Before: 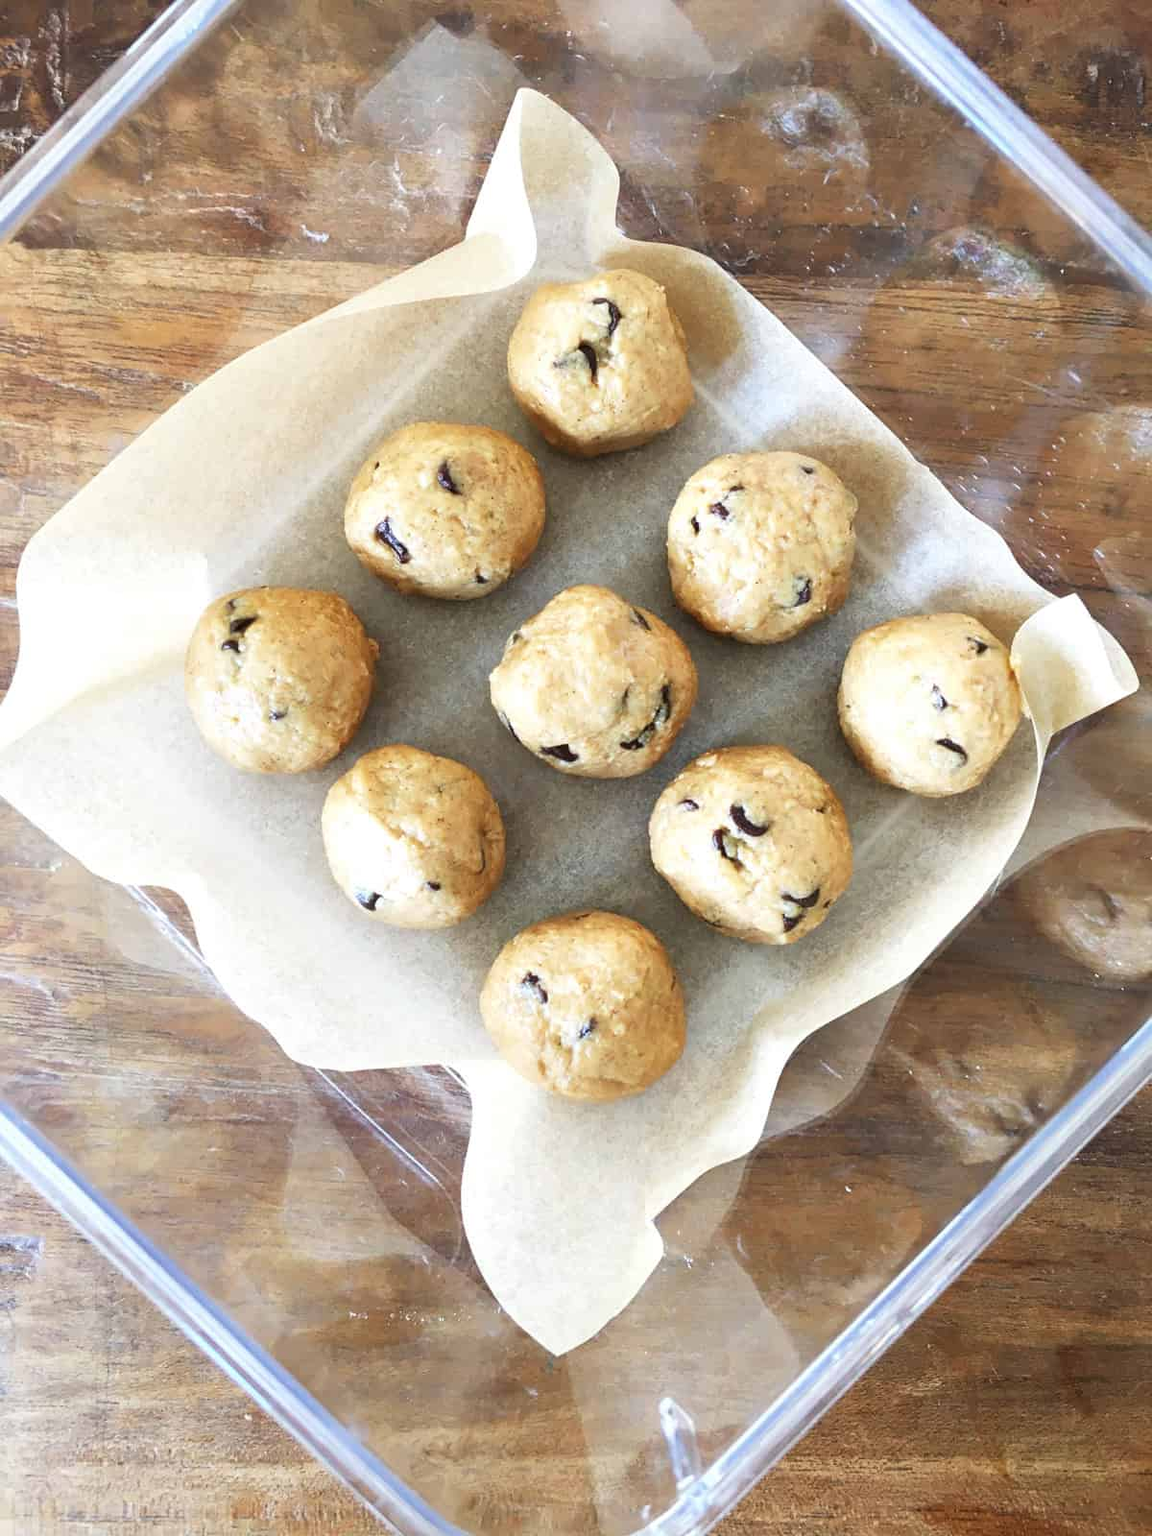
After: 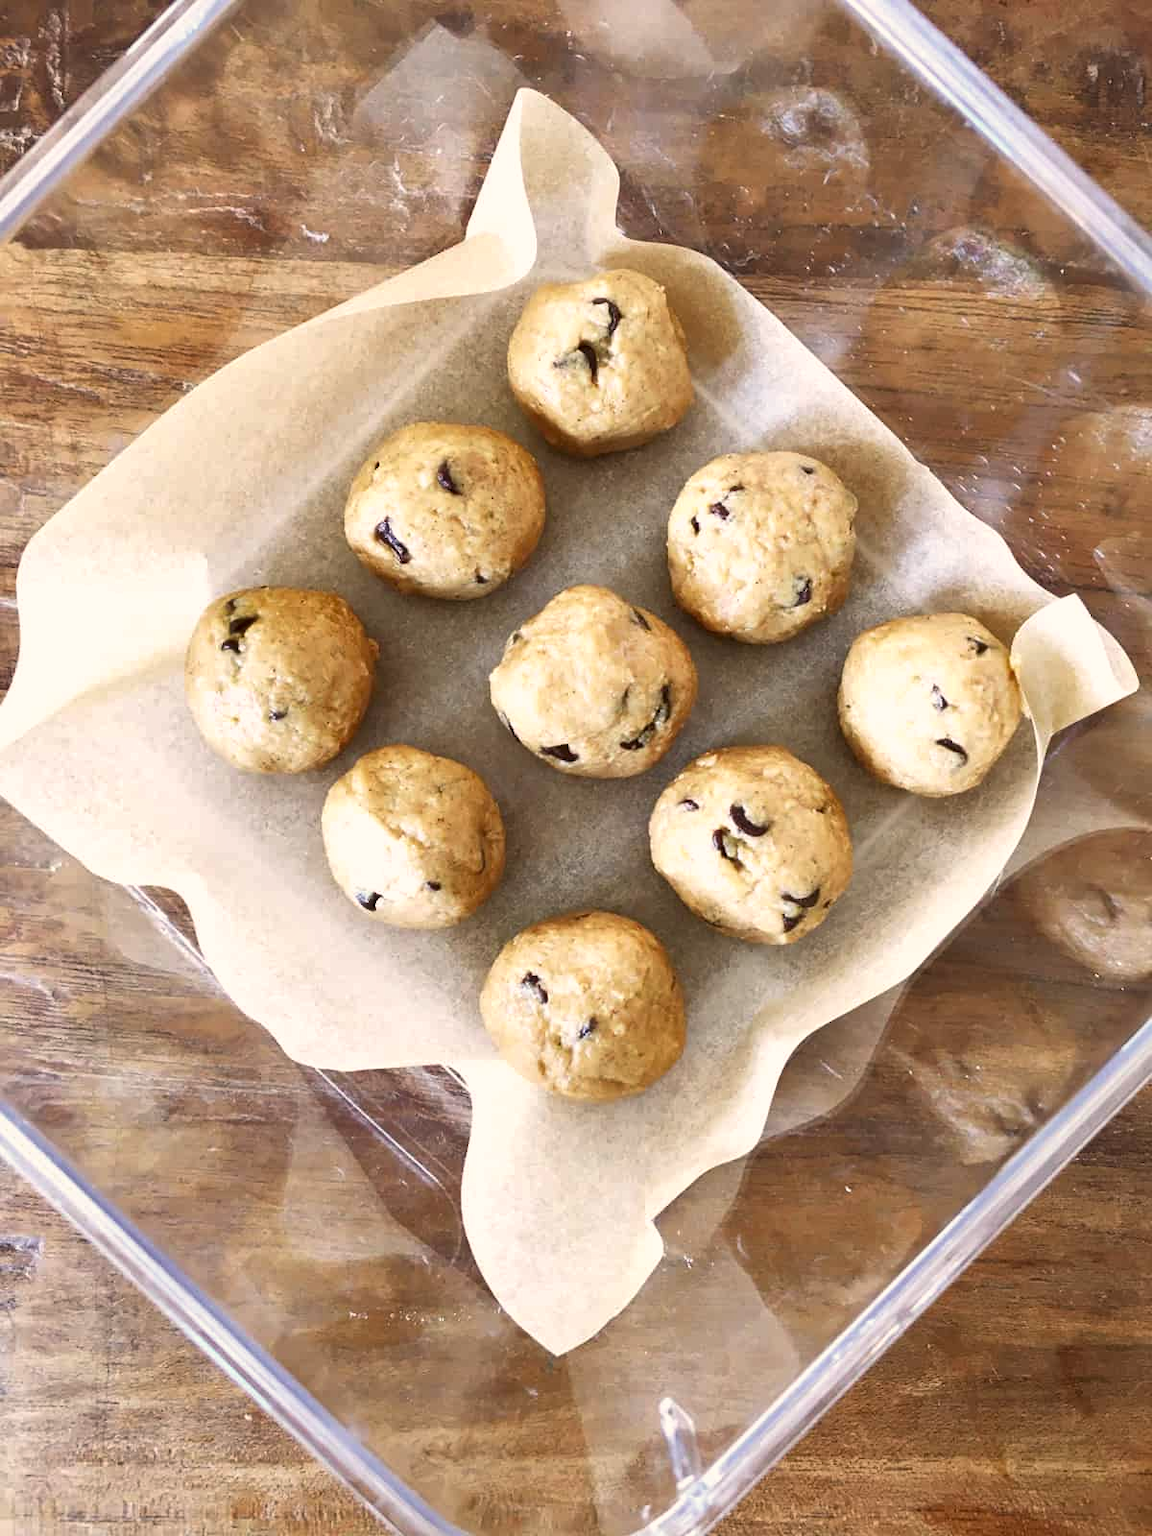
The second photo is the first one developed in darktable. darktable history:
shadows and highlights: low approximation 0.01, soften with gaussian
color correction: highlights a* 6.27, highlights b* 8.19, shadows a* 5.94, shadows b* 7.23, saturation 0.9
